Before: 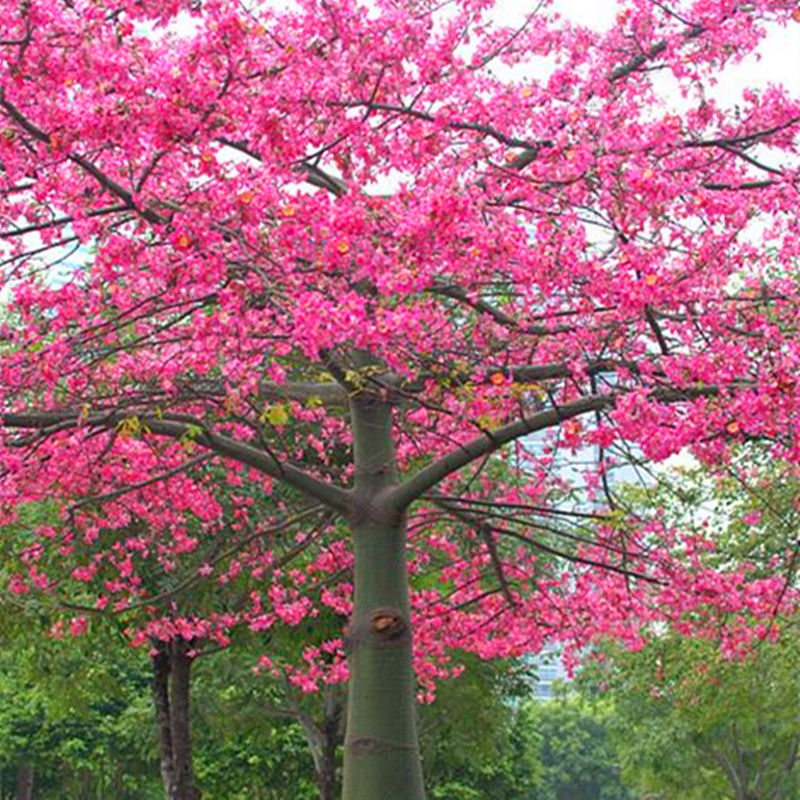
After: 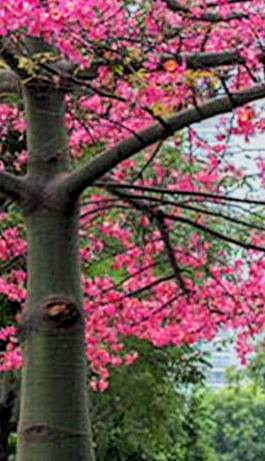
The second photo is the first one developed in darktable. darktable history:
local contrast: on, module defaults
filmic rgb: black relative exposure -5 EV, hardness 2.88, contrast 1.3, highlights saturation mix -30%
crop: left 40.878%, top 39.176%, right 25.993%, bottom 3.081%
